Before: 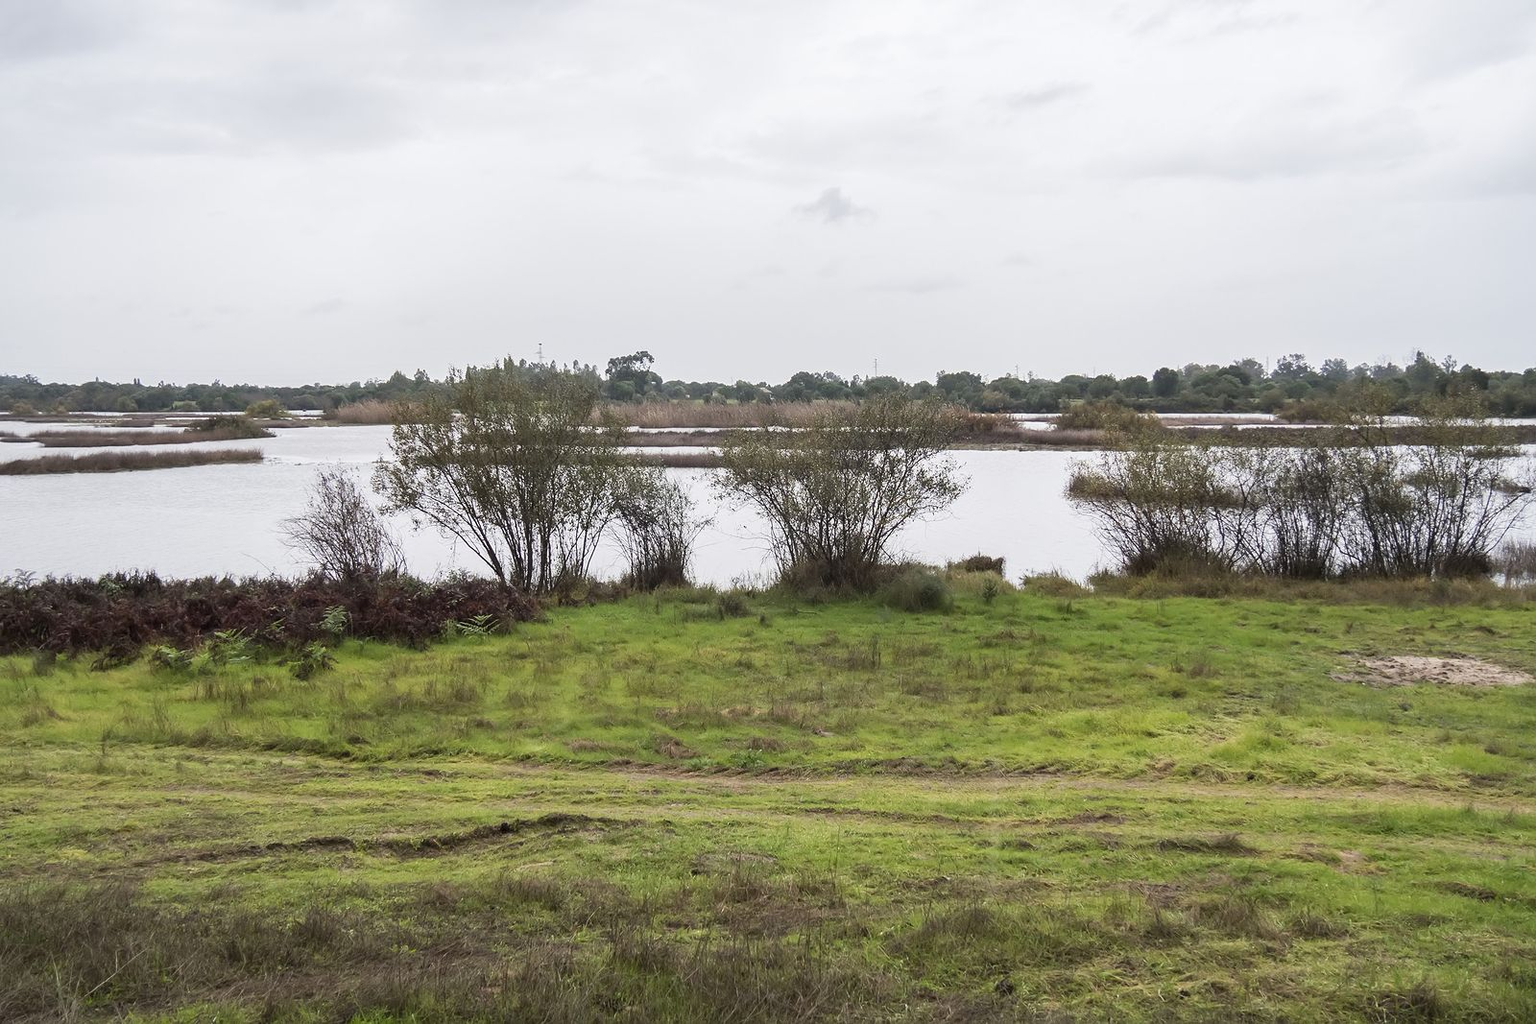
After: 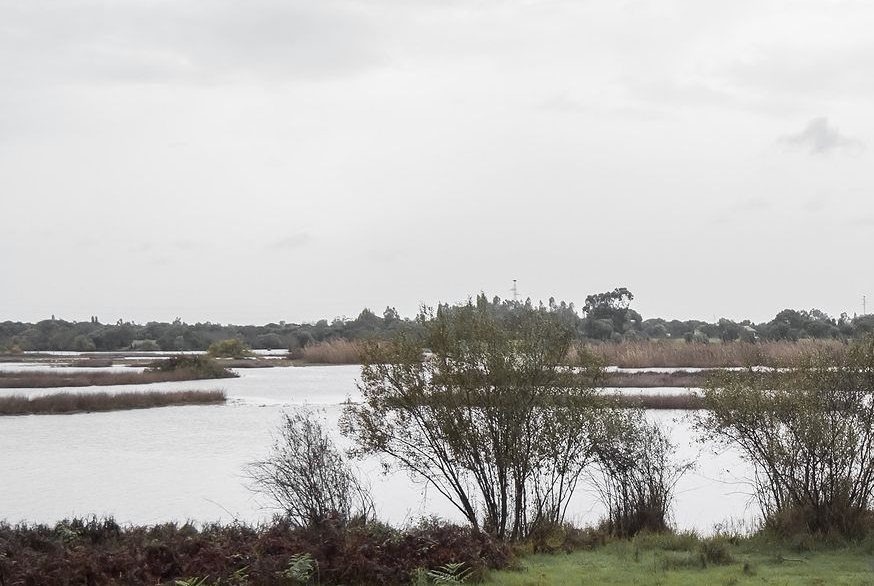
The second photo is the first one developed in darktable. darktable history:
crop and rotate: left 3.049%, top 7.397%, right 42.283%, bottom 37.682%
color zones: curves: ch0 [(0.004, 0.388) (0.125, 0.392) (0.25, 0.404) (0.375, 0.5) (0.5, 0.5) (0.625, 0.5) (0.75, 0.5) (0.875, 0.5)]; ch1 [(0, 0.5) (0.125, 0.5) (0.25, 0.5) (0.375, 0.124) (0.524, 0.124) (0.645, 0.128) (0.789, 0.132) (0.914, 0.096) (0.998, 0.068)]
